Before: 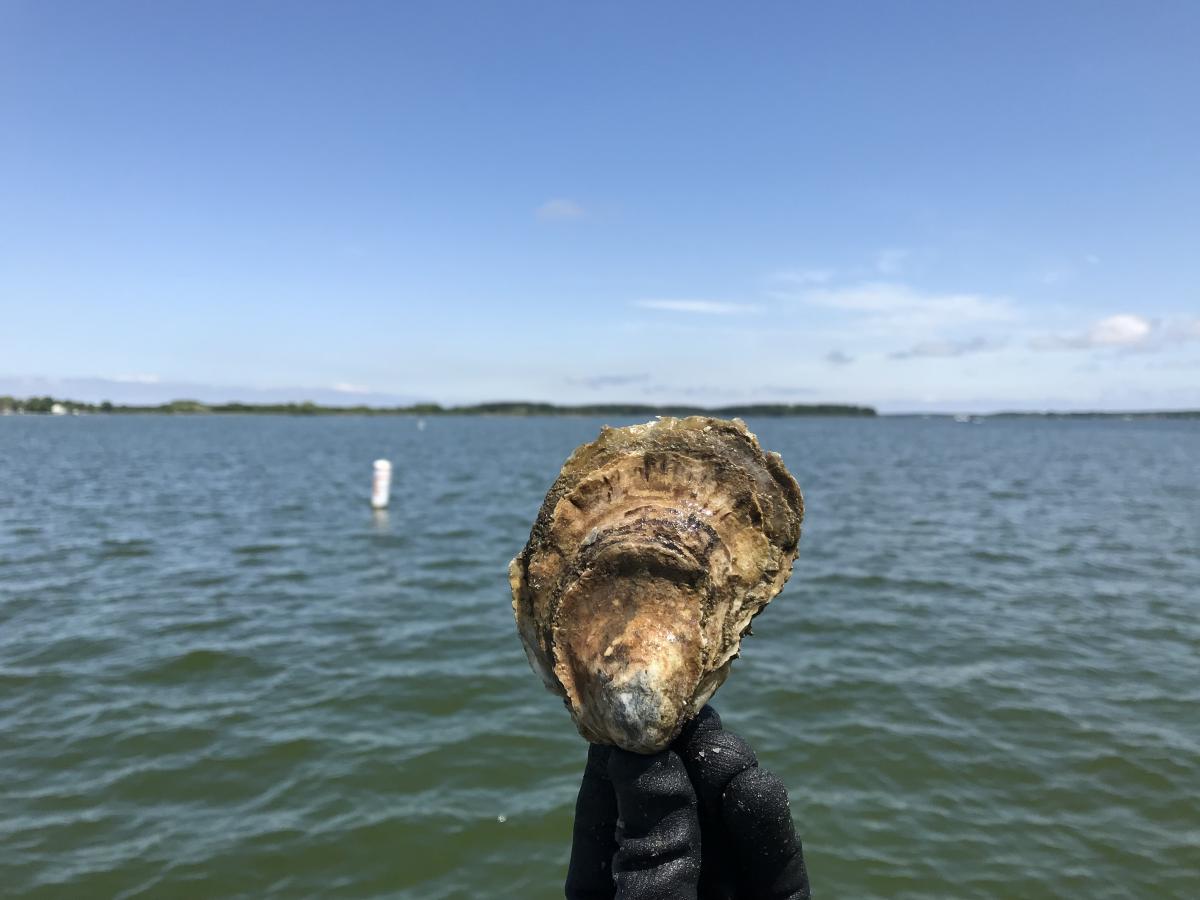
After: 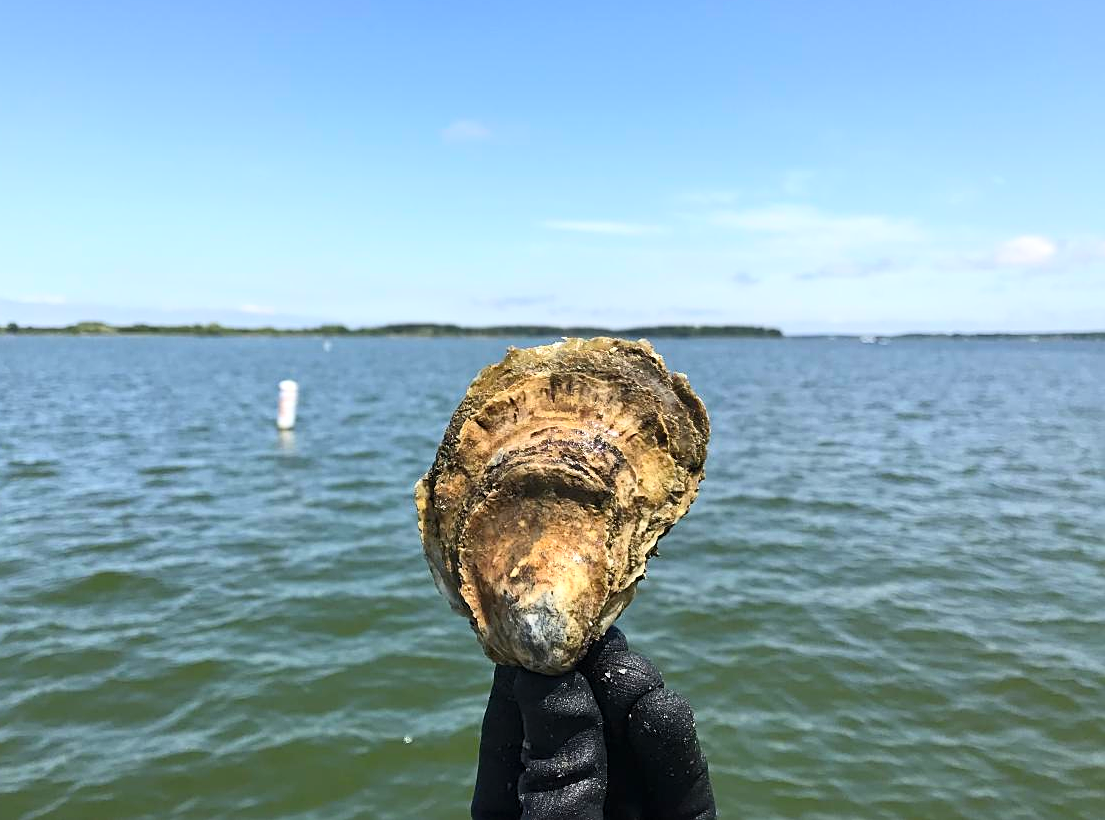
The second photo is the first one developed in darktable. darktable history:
sharpen: on, module defaults
crop and rotate: left 7.891%, top 8.798%
color balance rgb: perceptual saturation grading › global saturation 0.761%, perceptual brilliance grading › global brilliance 2.853%, global vibrance 20%
contrast brightness saturation: contrast 0.205, brightness 0.166, saturation 0.216
